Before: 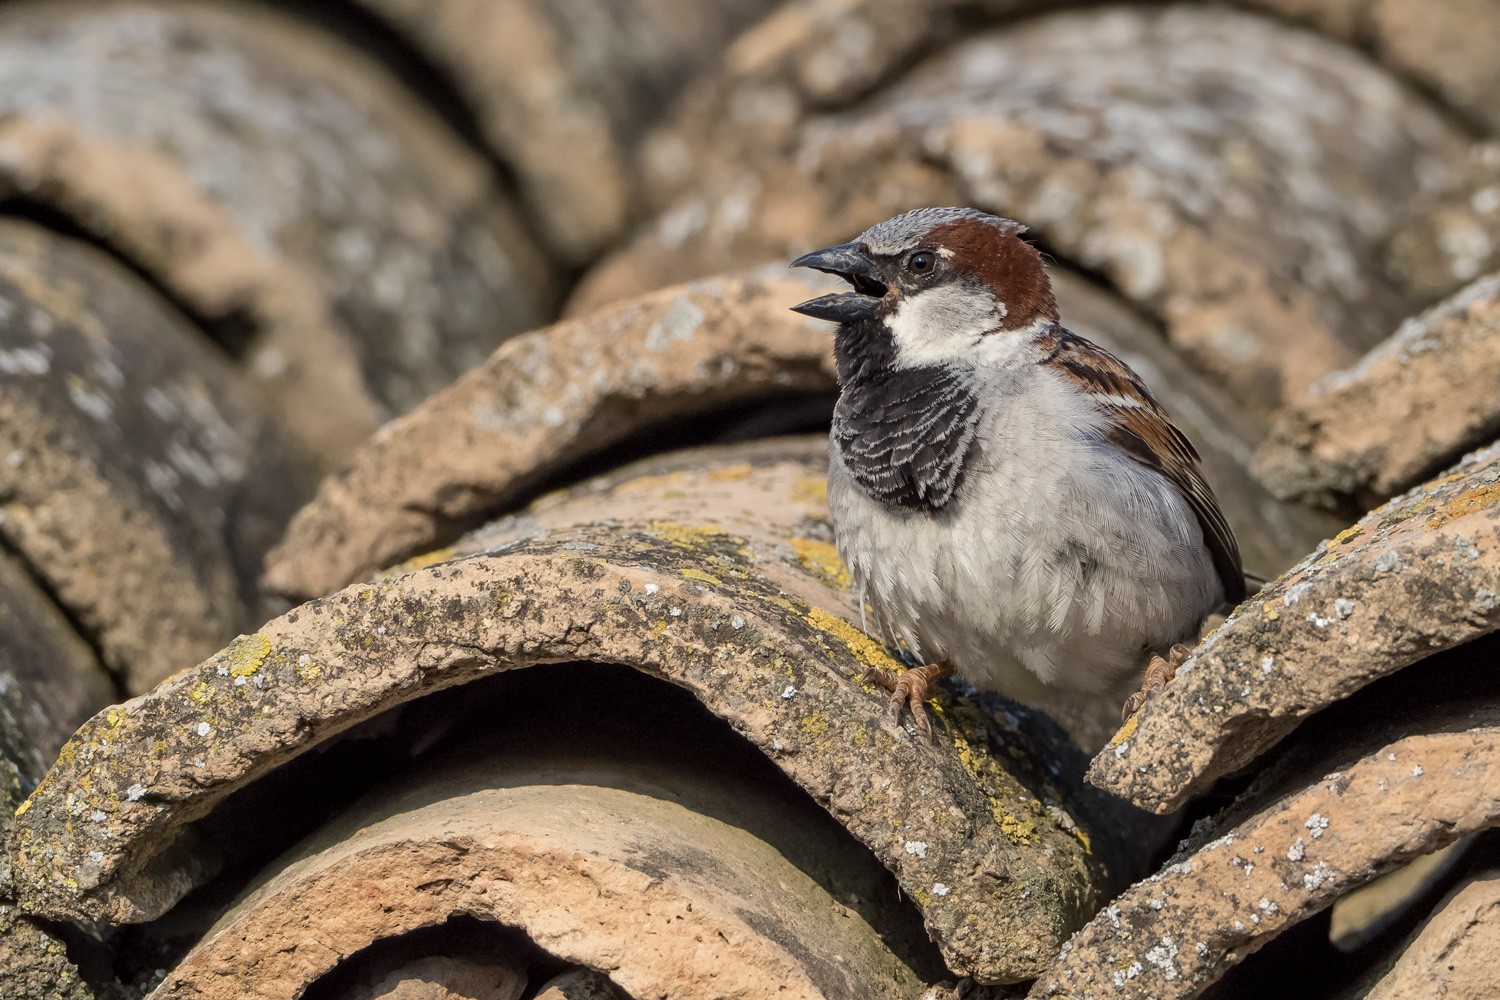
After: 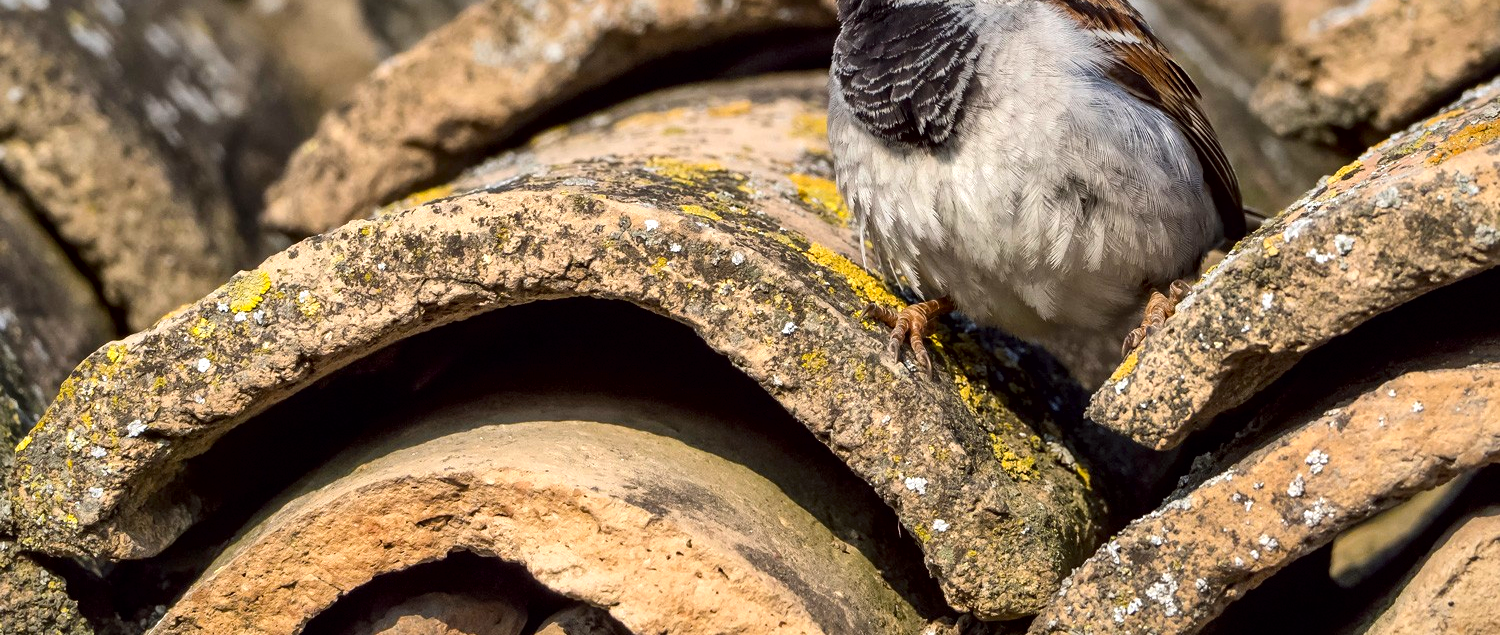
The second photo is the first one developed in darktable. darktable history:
local contrast: mode bilateral grid, contrast 100, coarseness 100, detail 165%, midtone range 0.2
color balance rgb: perceptual saturation grading › global saturation 10%
color balance: lift [1, 1.001, 0.999, 1.001], gamma [1, 1.004, 1.007, 0.993], gain [1, 0.991, 0.987, 1.013], contrast 7.5%, contrast fulcrum 10%, output saturation 115%
crop and rotate: top 36.435%
